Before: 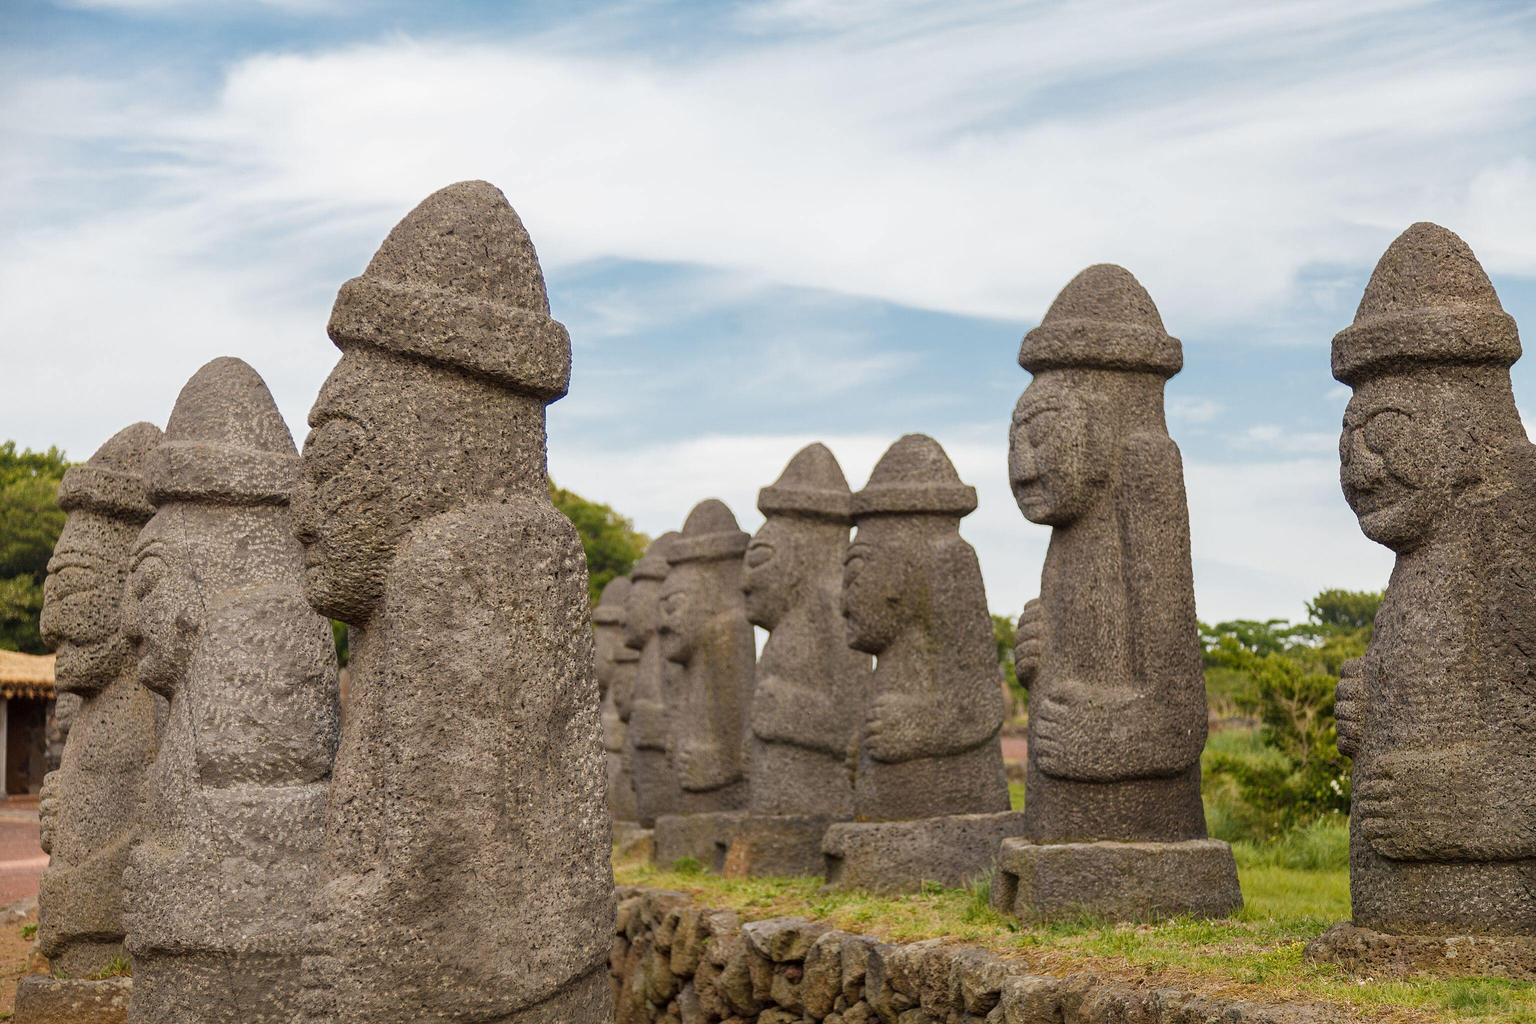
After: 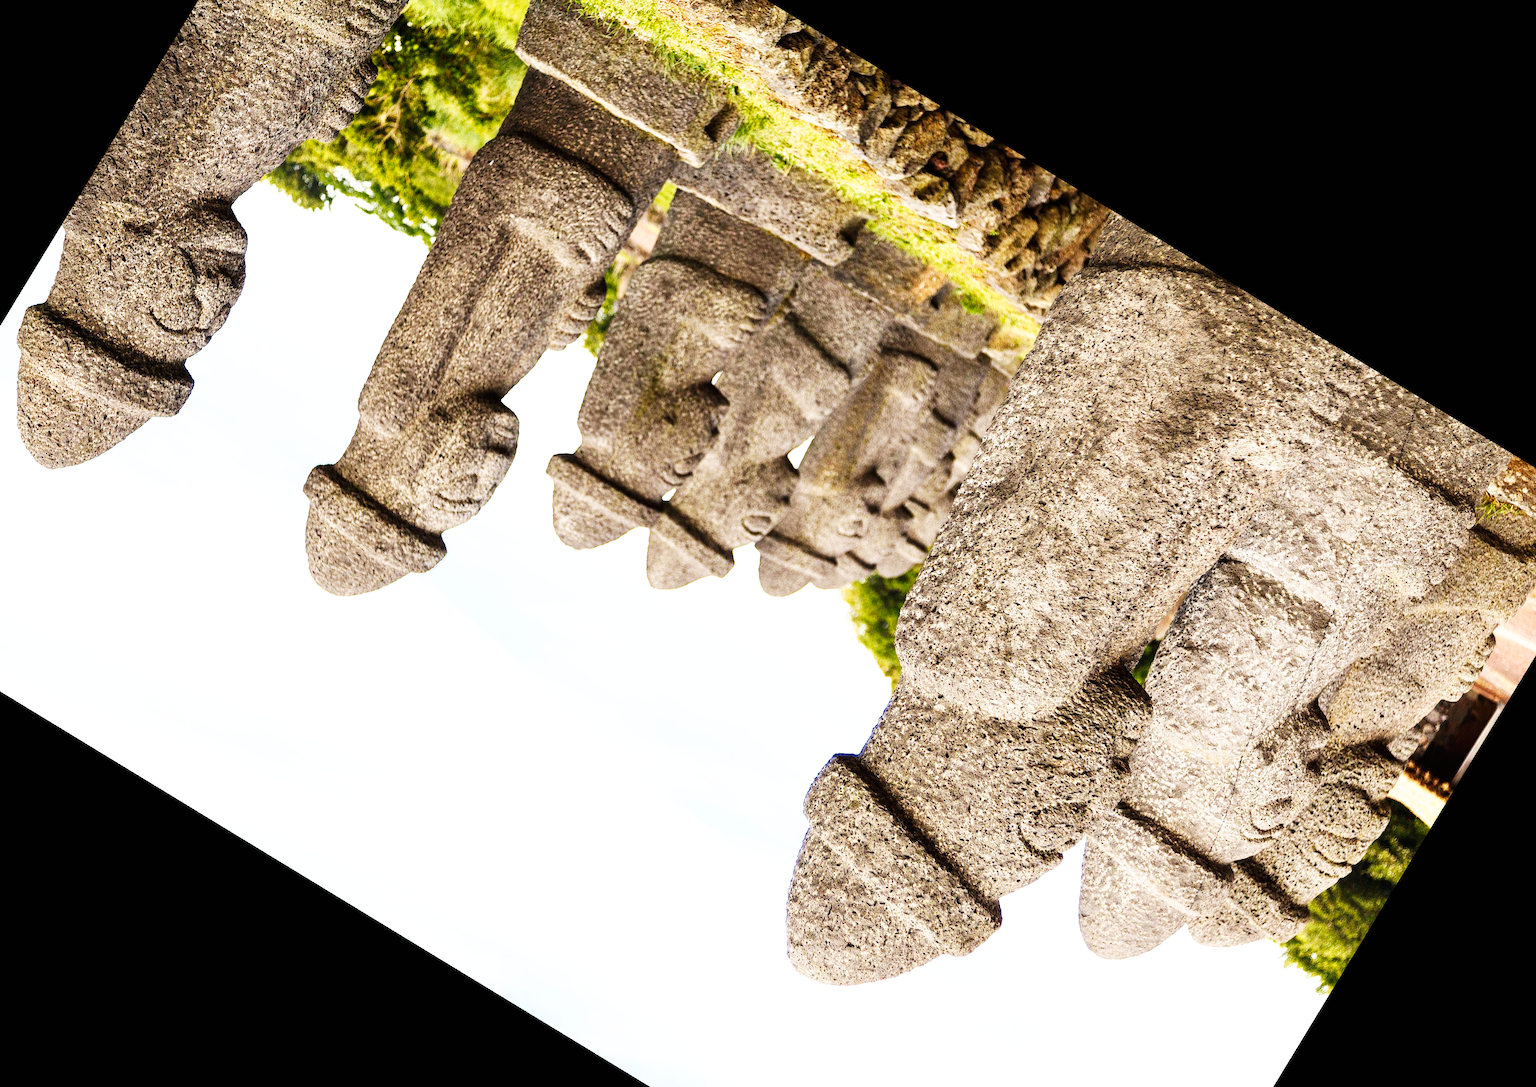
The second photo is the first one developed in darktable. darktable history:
crop and rotate: angle 148.68°, left 9.111%, top 15.603%, right 4.588%, bottom 17.041%
tone equalizer: -8 EV -0.75 EV, -7 EV -0.7 EV, -6 EV -0.6 EV, -5 EV -0.4 EV, -3 EV 0.4 EV, -2 EV 0.6 EV, -1 EV 0.7 EV, +0 EV 0.75 EV, edges refinement/feathering 500, mask exposure compensation -1.57 EV, preserve details no
white balance: emerald 1
base curve: curves: ch0 [(0, 0) (0.007, 0.004) (0.027, 0.03) (0.046, 0.07) (0.207, 0.54) (0.442, 0.872) (0.673, 0.972) (1, 1)], preserve colors none
